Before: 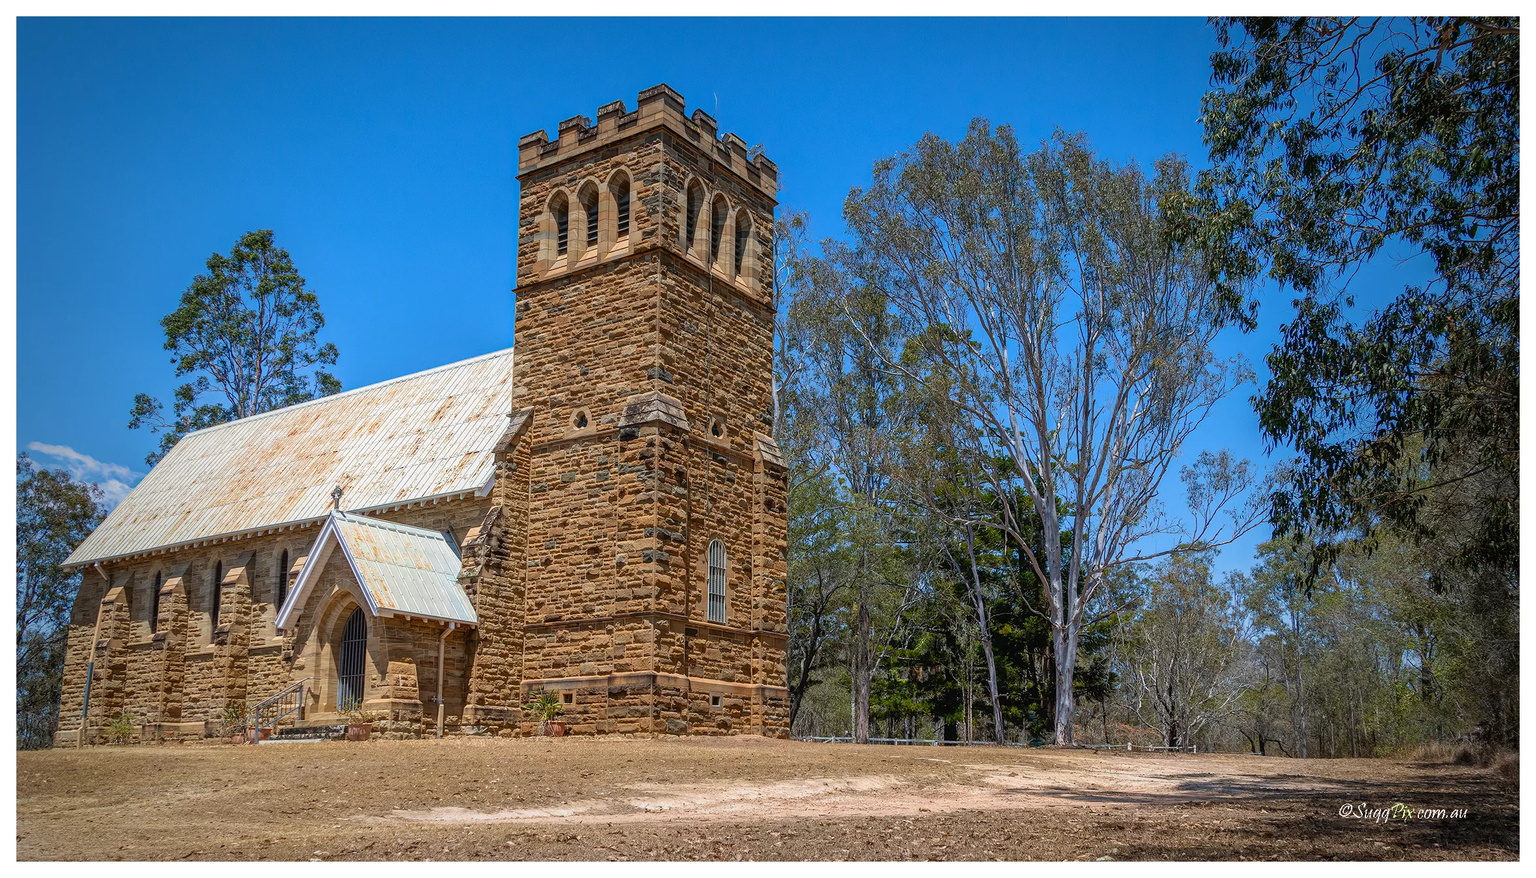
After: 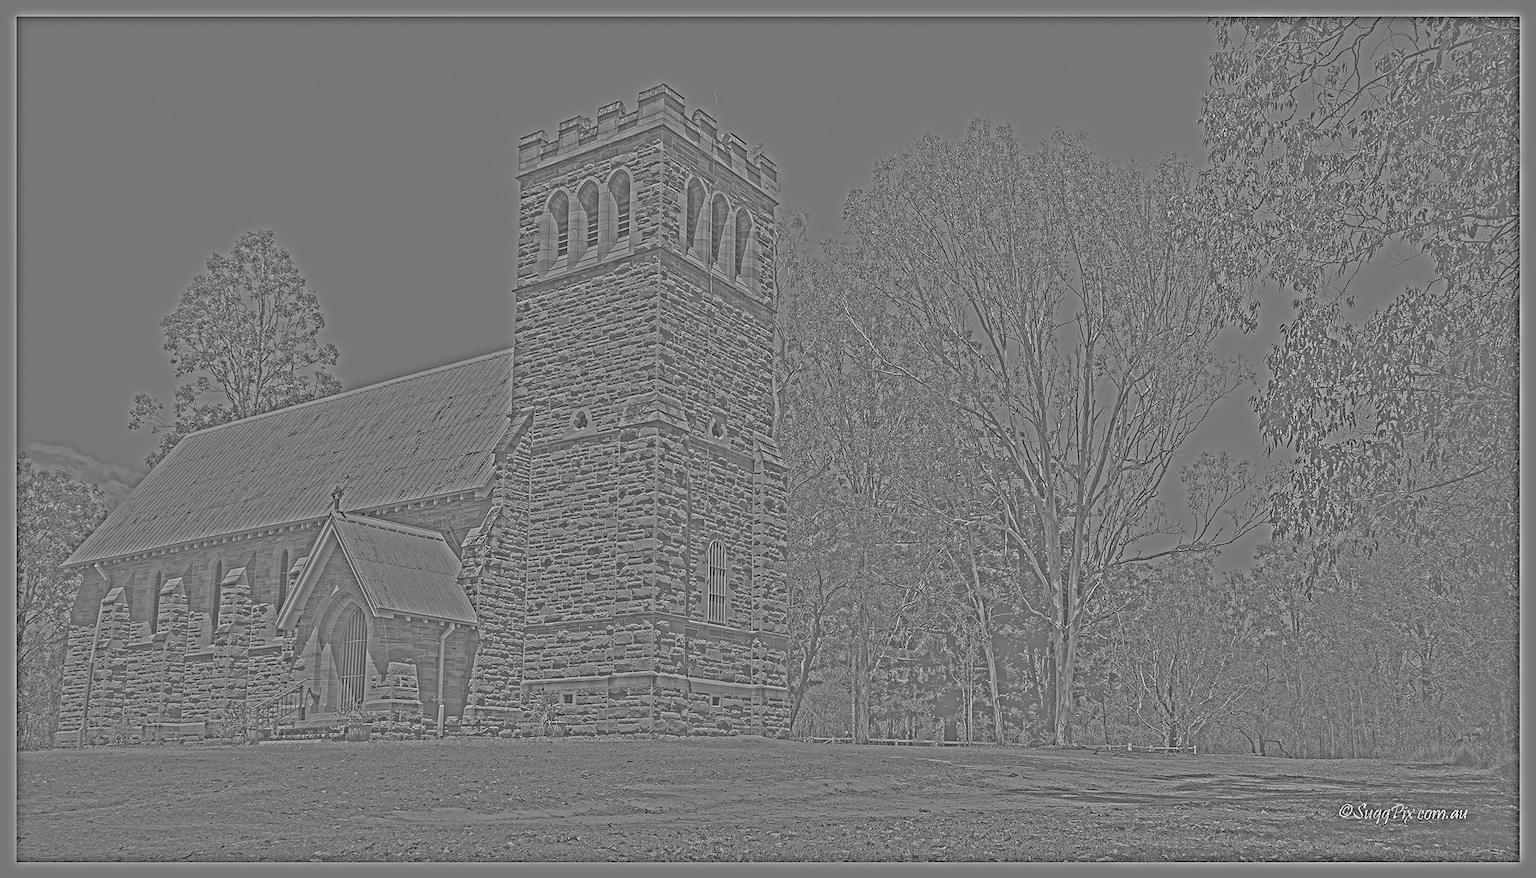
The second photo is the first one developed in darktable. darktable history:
sharpen: on, module defaults
highpass: sharpness 25.84%, contrast boost 14.94%
